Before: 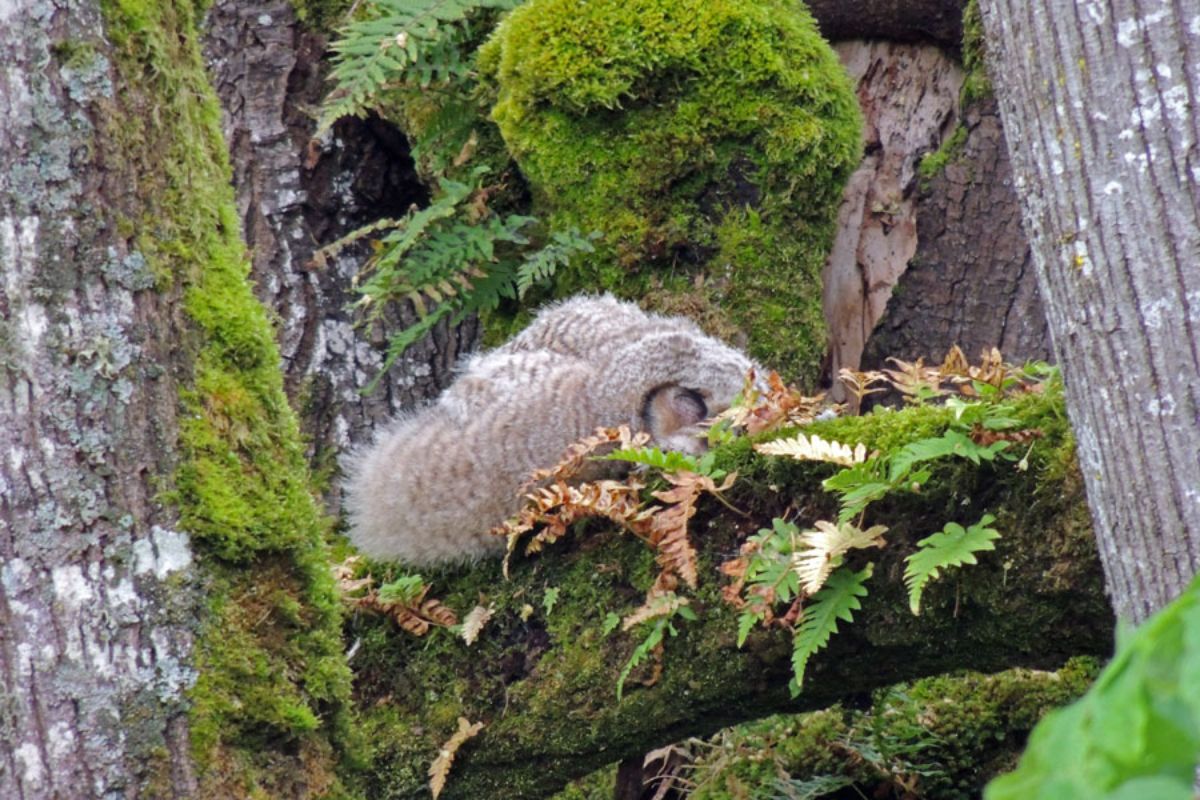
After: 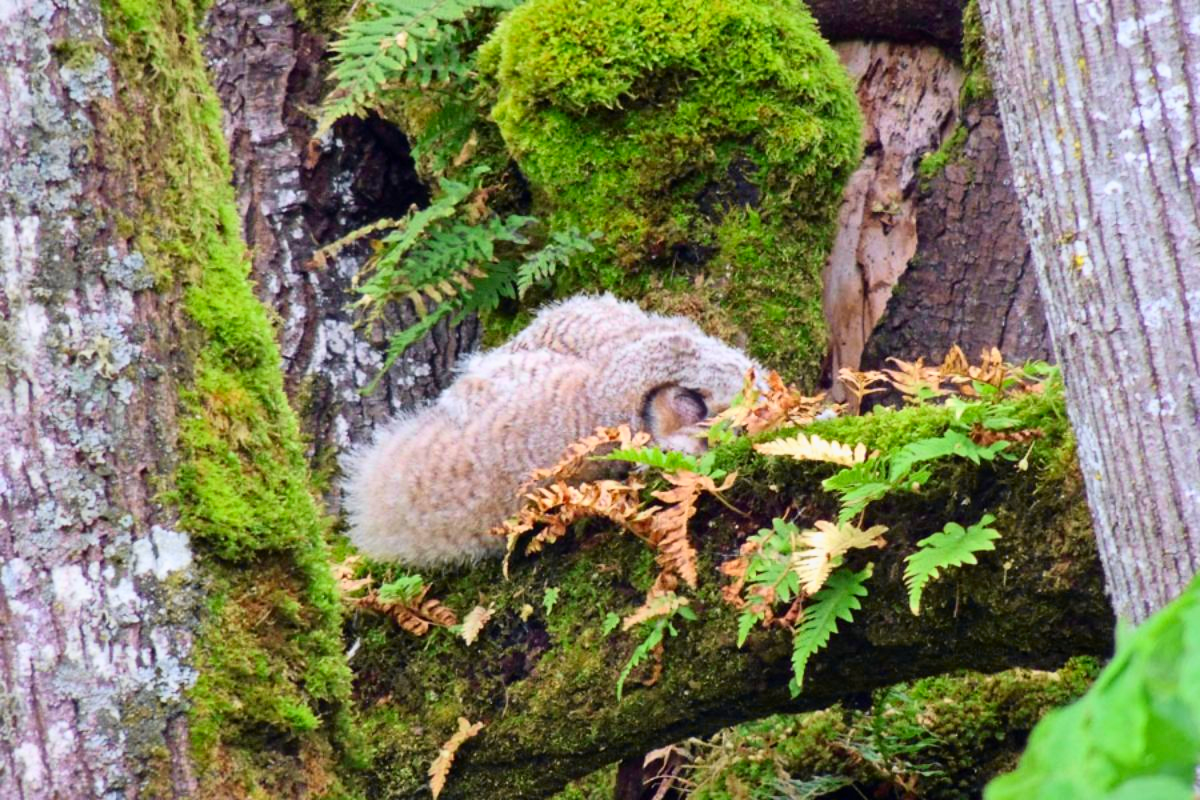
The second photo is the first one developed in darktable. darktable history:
tone curve: curves: ch0 [(0, 0) (0.091, 0.075) (0.389, 0.441) (0.696, 0.808) (0.844, 0.908) (0.909, 0.942) (1, 0.973)]; ch1 [(0, 0) (0.437, 0.404) (0.48, 0.486) (0.5, 0.5) (0.529, 0.556) (0.58, 0.606) (0.616, 0.654) (1, 1)]; ch2 [(0, 0) (0.442, 0.415) (0.5, 0.5) (0.535, 0.567) (0.585, 0.632) (1, 1)], color space Lab, independent channels, preserve colors none
